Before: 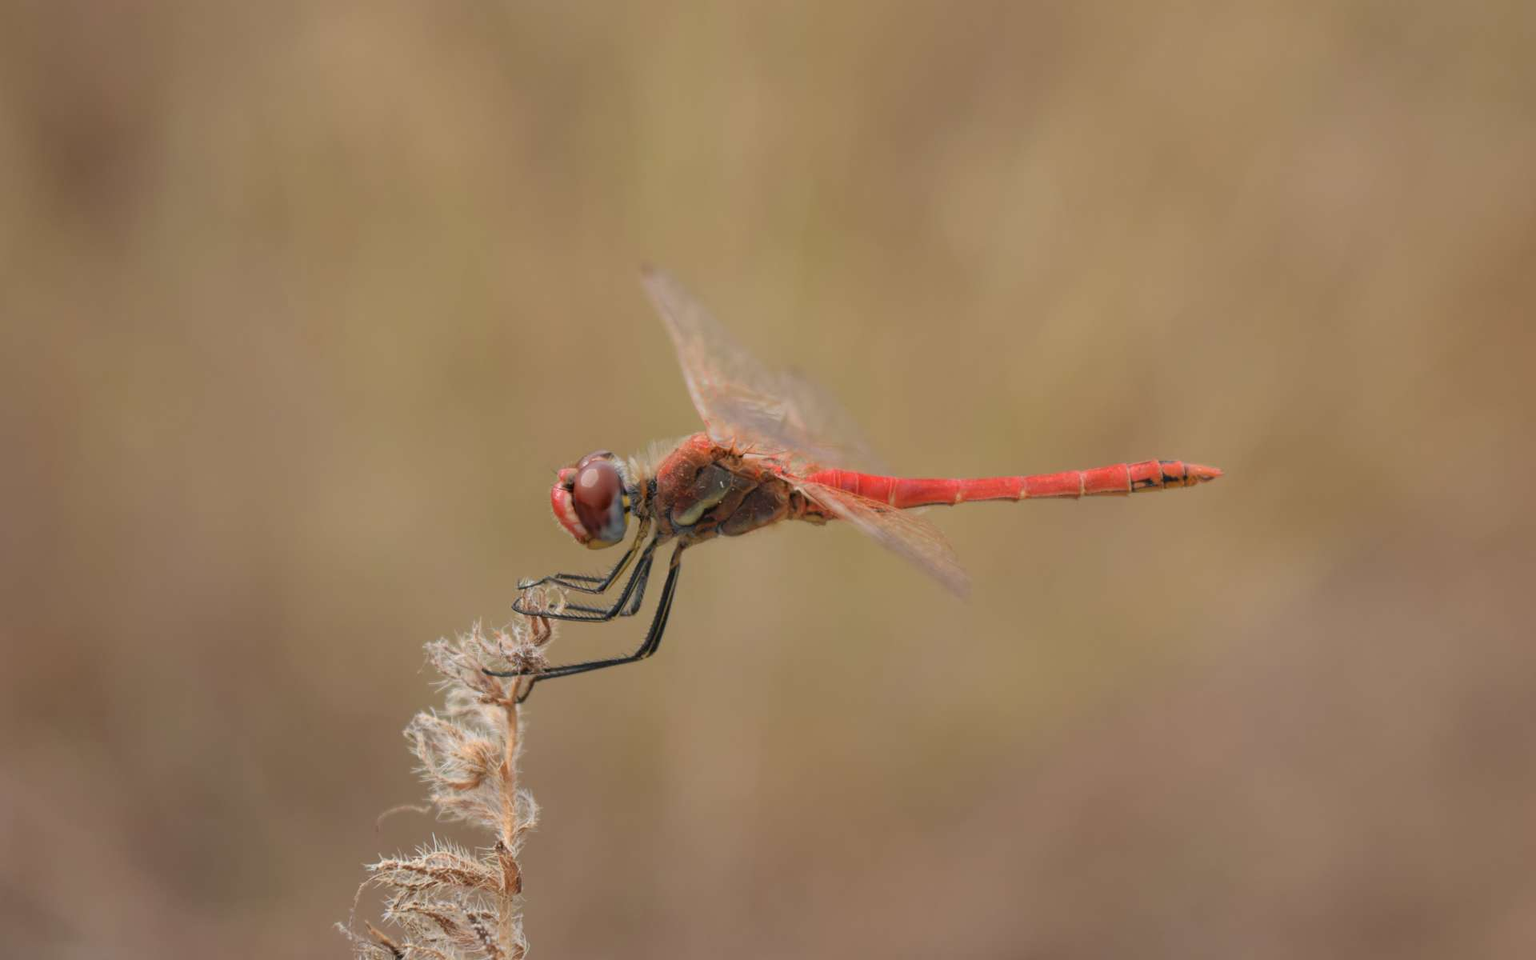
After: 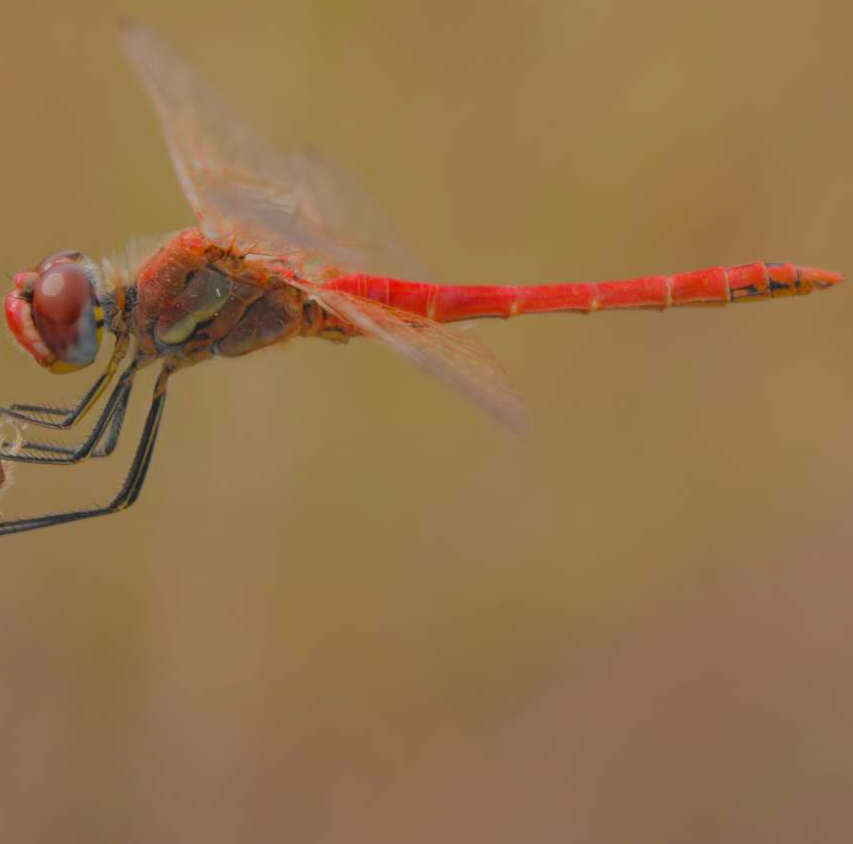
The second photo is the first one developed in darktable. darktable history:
color balance rgb: global offset › luminance 0.732%, perceptual saturation grading › global saturation 30.029%, global vibrance 10.777%
tone equalizer: -8 EV 0.217 EV, -7 EV 0.405 EV, -6 EV 0.428 EV, -5 EV 0.211 EV, -3 EV -0.267 EV, -2 EV -0.424 EV, -1 EV -0.432 EV, +0 EV -0.265 EV, edges refinement/feathering 500, mask exposure compensation -1.57 EV, preserve details no
crop: left 35.677%, top 26.149%, right 19.844%, bottom 3.448%
